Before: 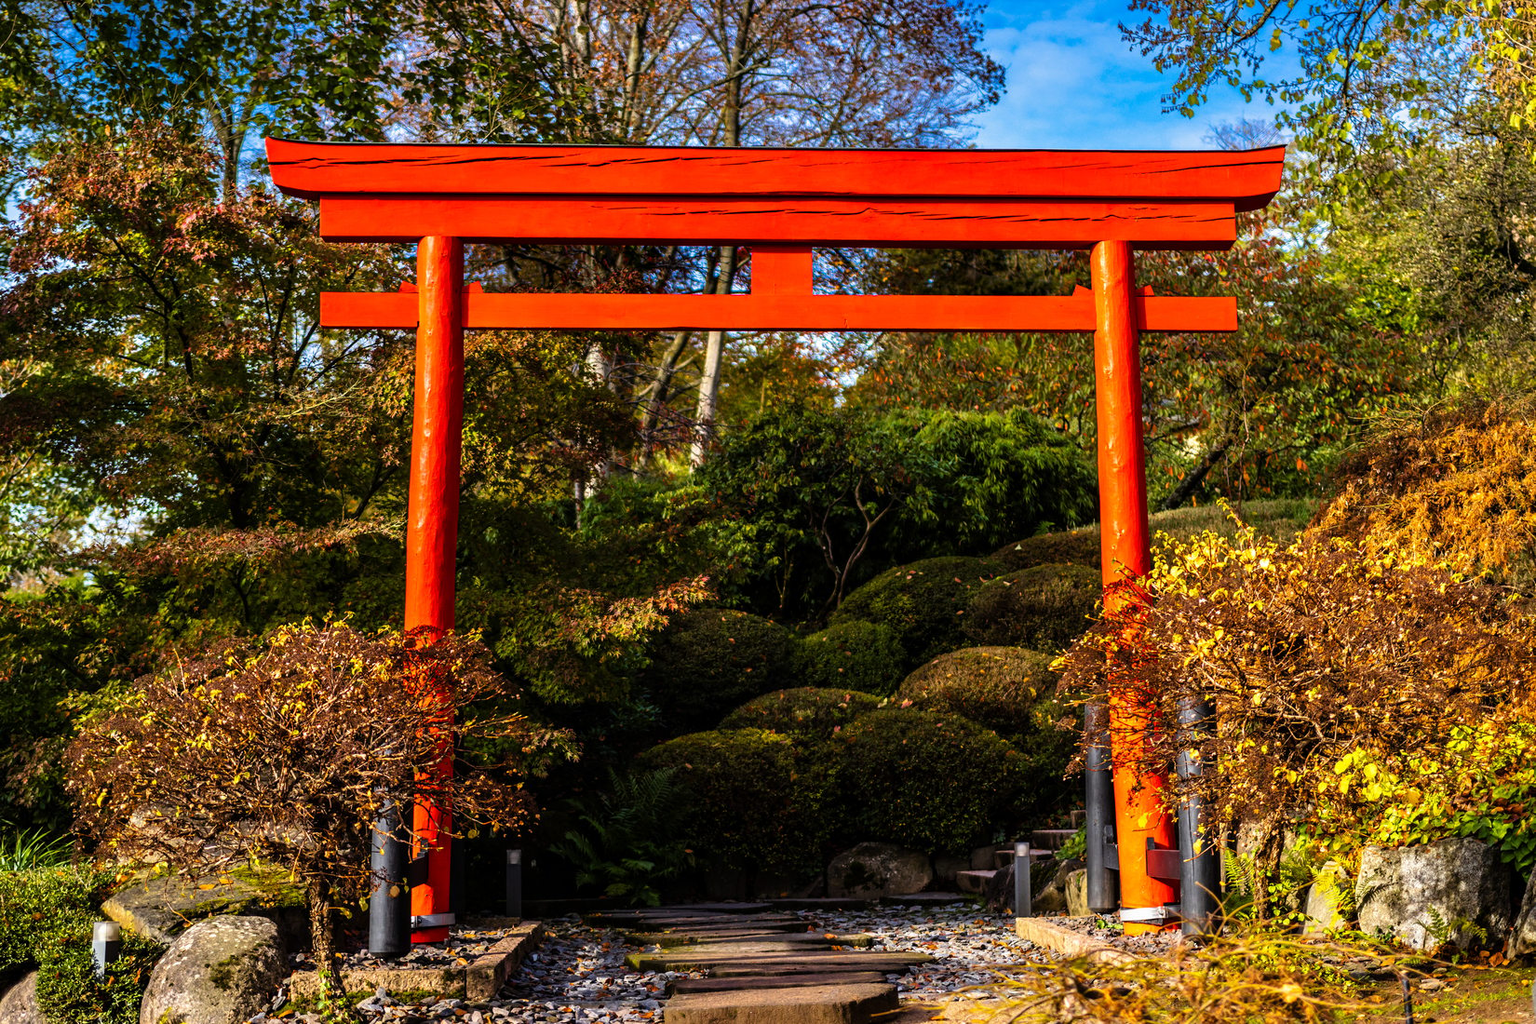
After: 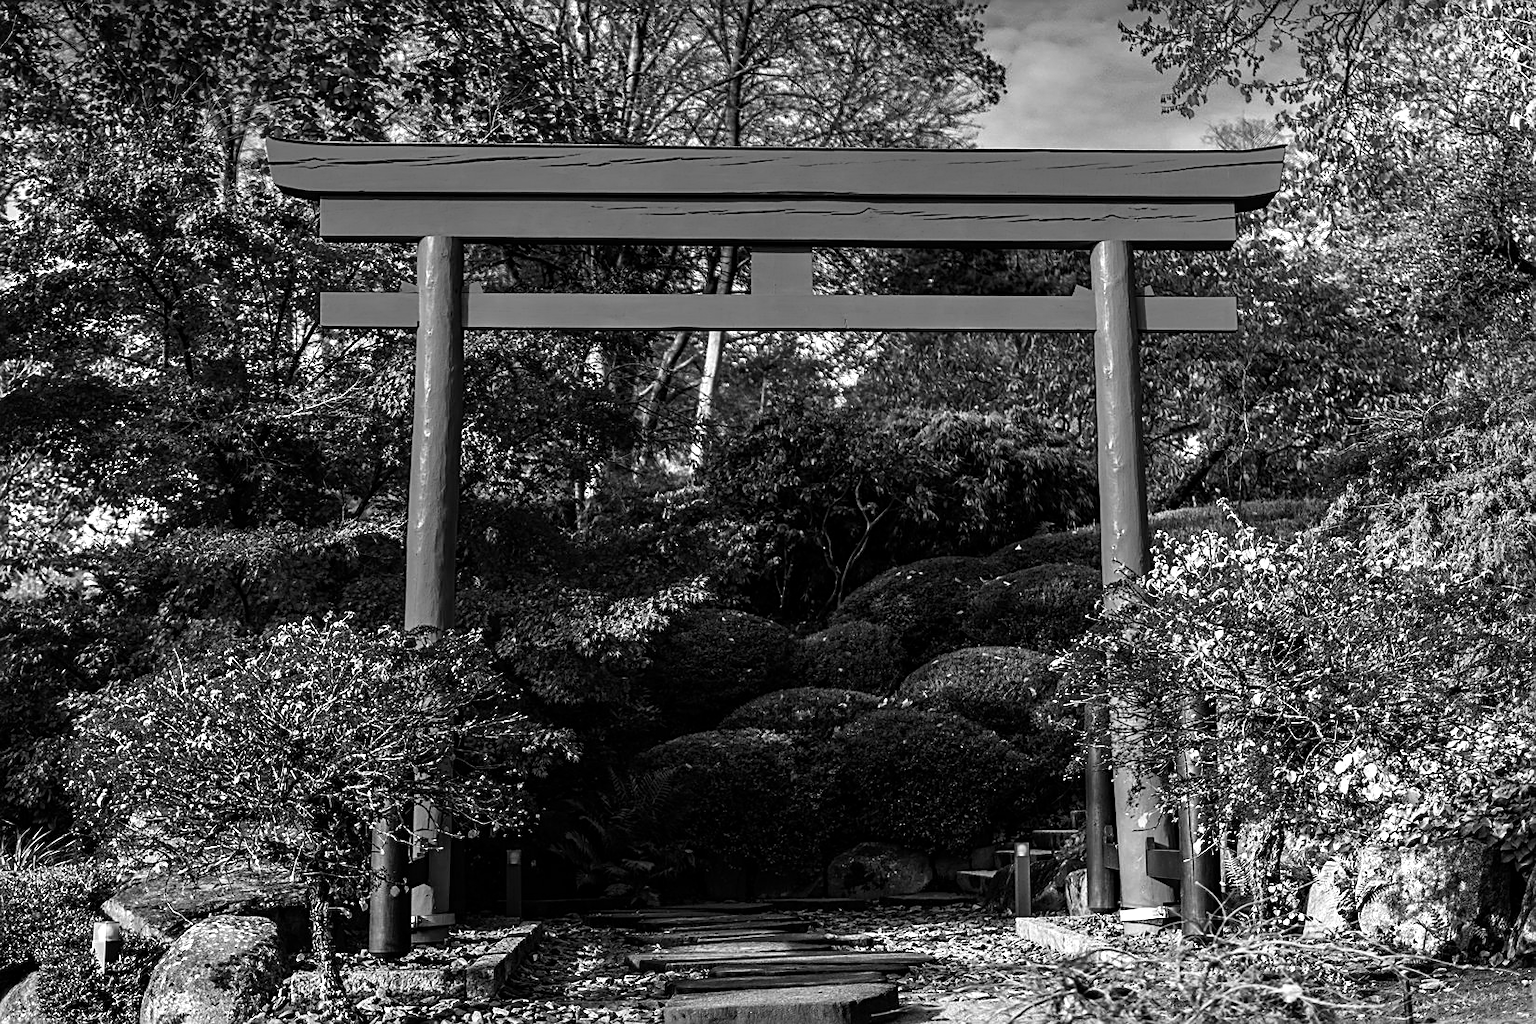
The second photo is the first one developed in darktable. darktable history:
color balance rgb: linear chroma grading › global chroma 9%, perceptual saturation grading › global saturation 36%, perceptual saturation grading › shadows 35%, perceptual brilliance grading › global brilliance 15%, perceptual brilliance grading › shadows -35%, global vibrance 15%
monochrome: a -92.57, b 58.91
sharpen: on, module defaults
